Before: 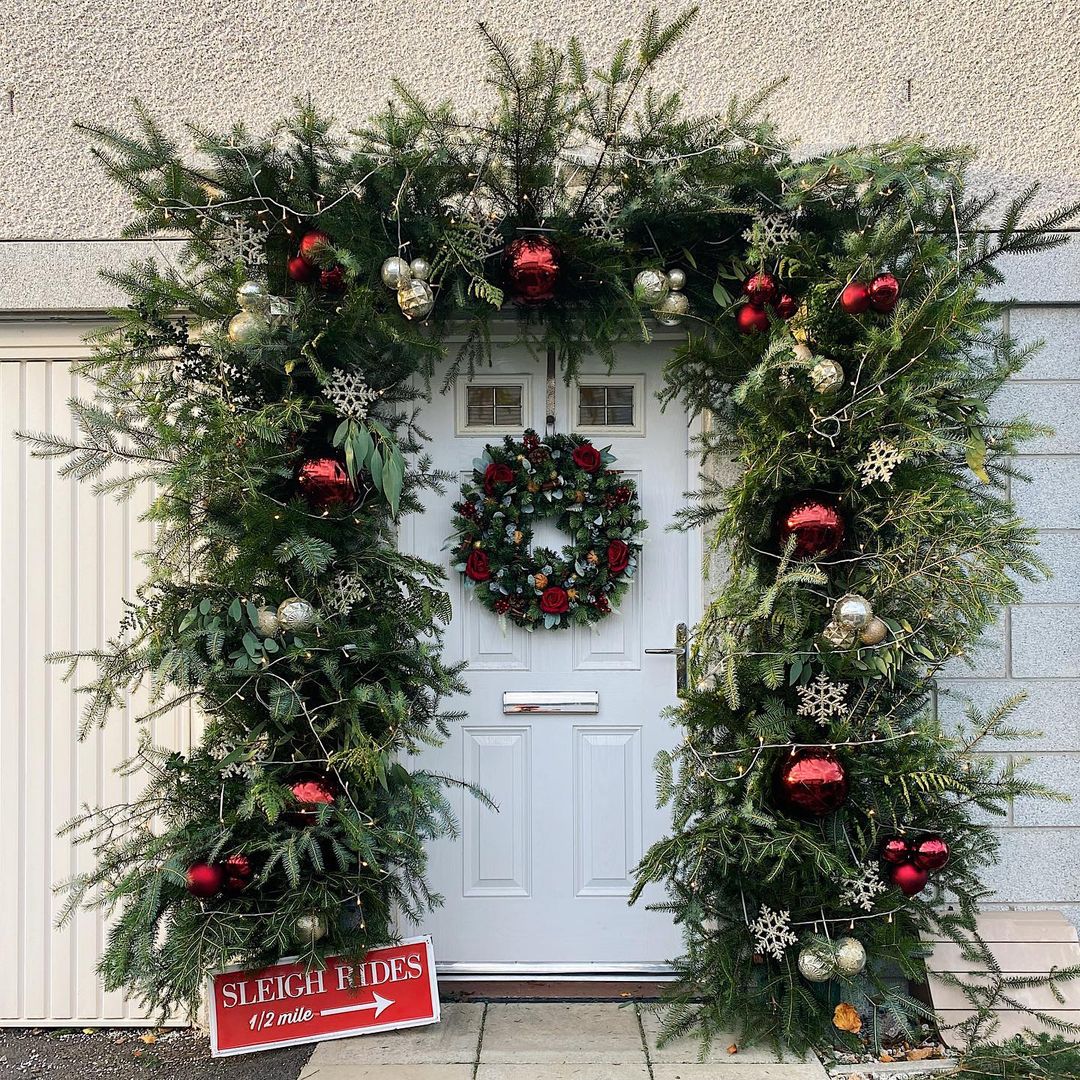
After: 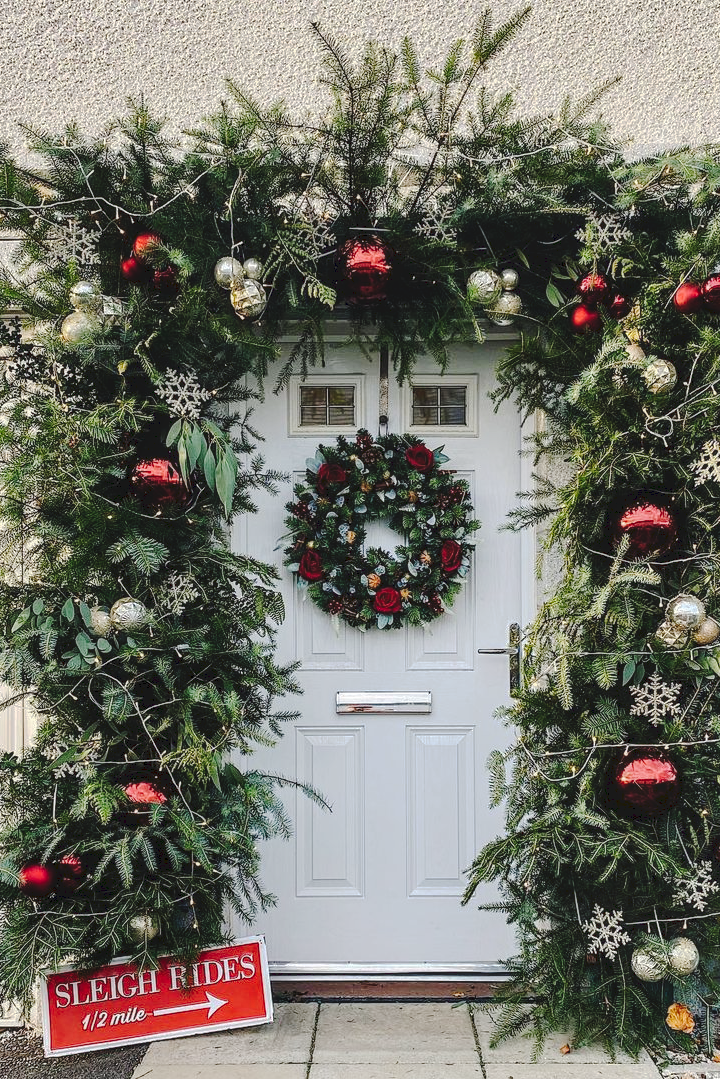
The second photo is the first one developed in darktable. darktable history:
tone curve: curves: ch0 [(0, 0) (0.003, 0.077) (0.011, 0.08) (0.025, 0.083) (0.044, 0.095) (0.069, 0.106) (0.1, 0.12) (0.136, 0.144) (0.177, 0.185) (0.224, 0.231) (0.277, 0.297) (0.335, 0.382) (0.399, 0.471) (0.468, 0.553) (0.543, 0.623) (0.623, 0.689) (0.709, 0.75) (0.801, 0.81) (0.898, 0.873) (1, 1)], preserve colors none
crop and rotate: left 15.546%, right 17.787%
local contrast: on, module defaults
